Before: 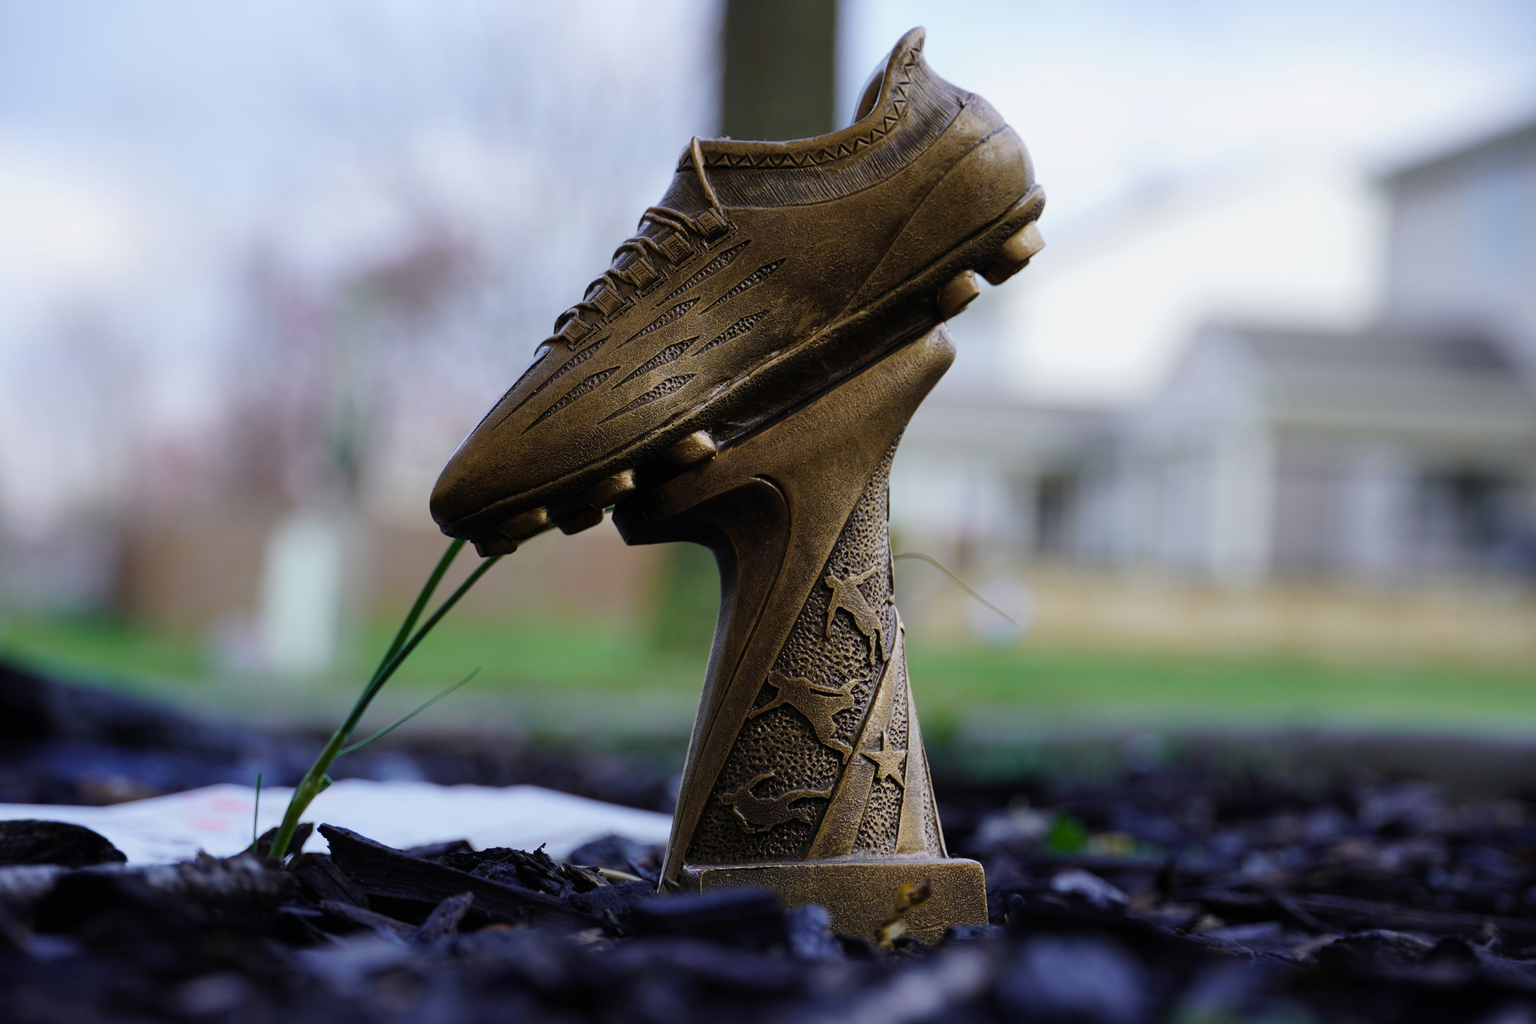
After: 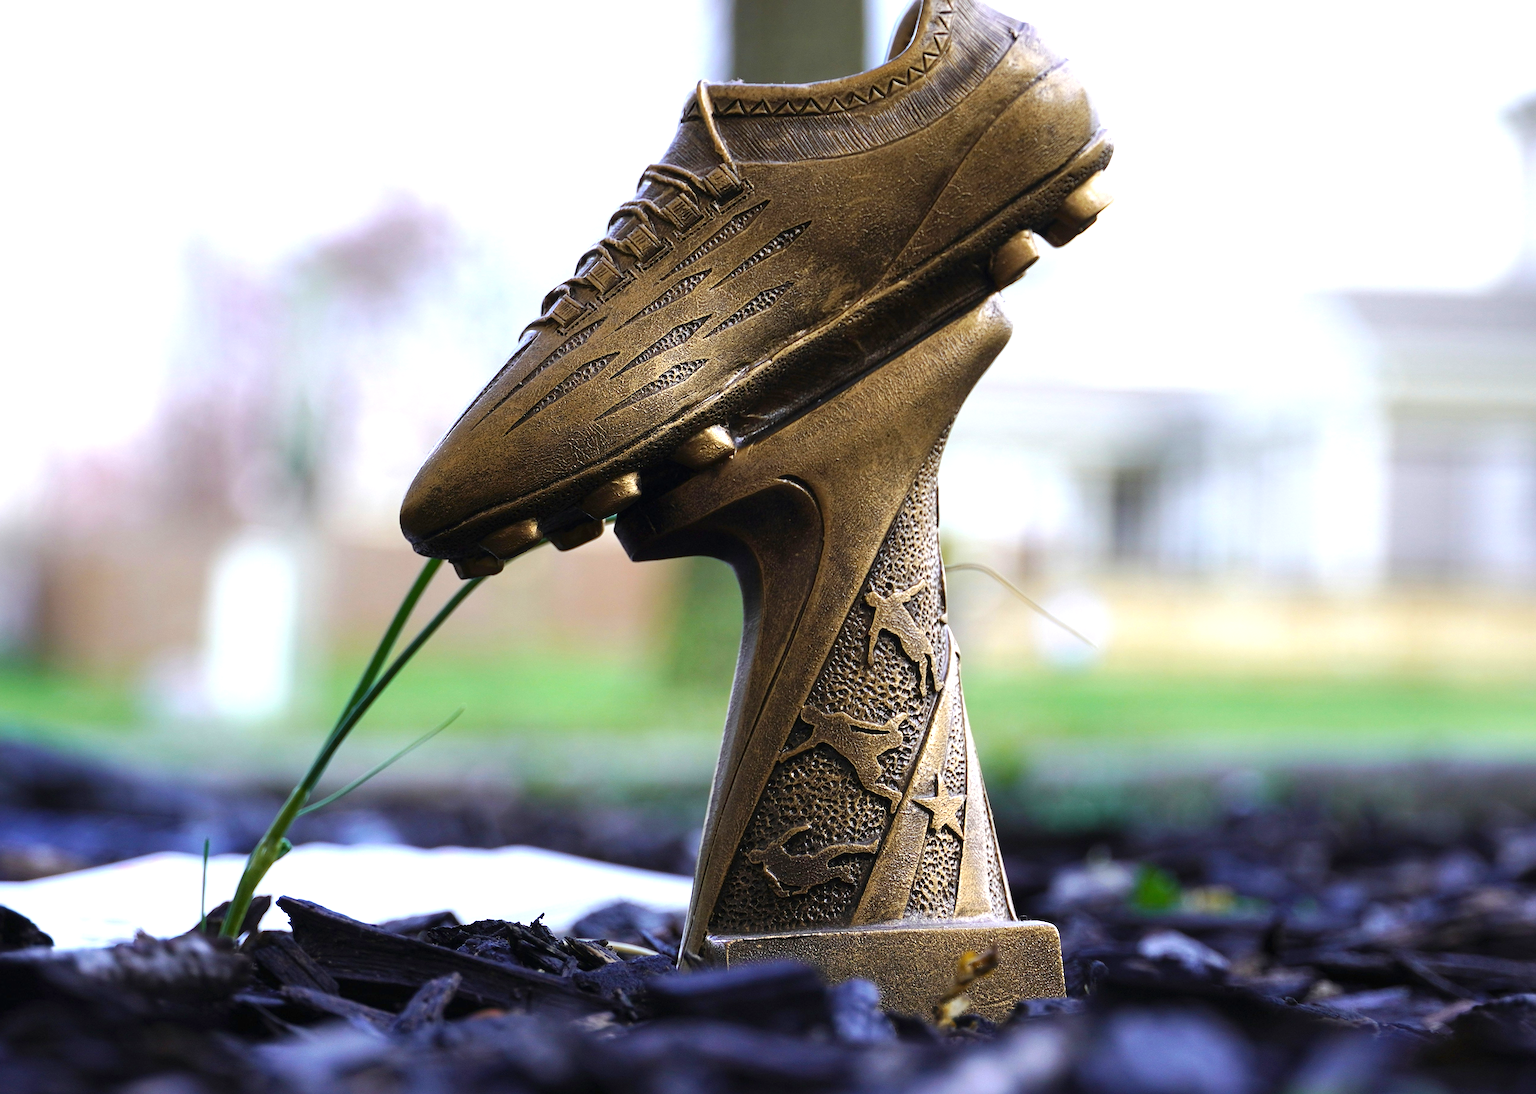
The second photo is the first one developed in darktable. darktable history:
crop: left 6.446%, top 8.188%, right 9.538%, bottom 3.548%
exposure: black level correction 0, exposure 1.2 EV, compensate exposure bias true, compensate highlight preservation false
sharpen: on, module defaults
rotate and perspective: rotation -1.24°, automatic cropping off
